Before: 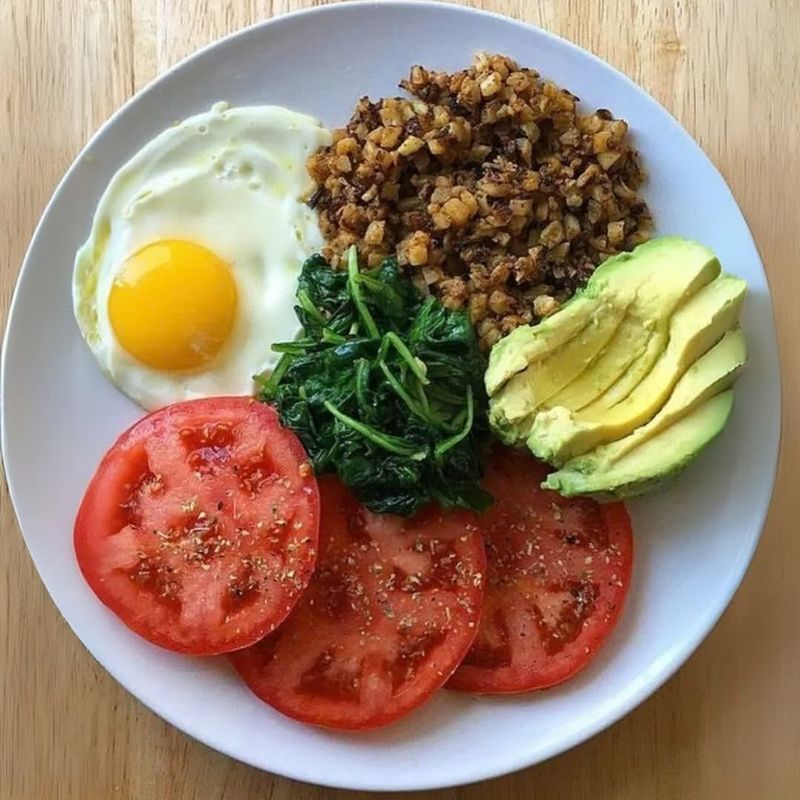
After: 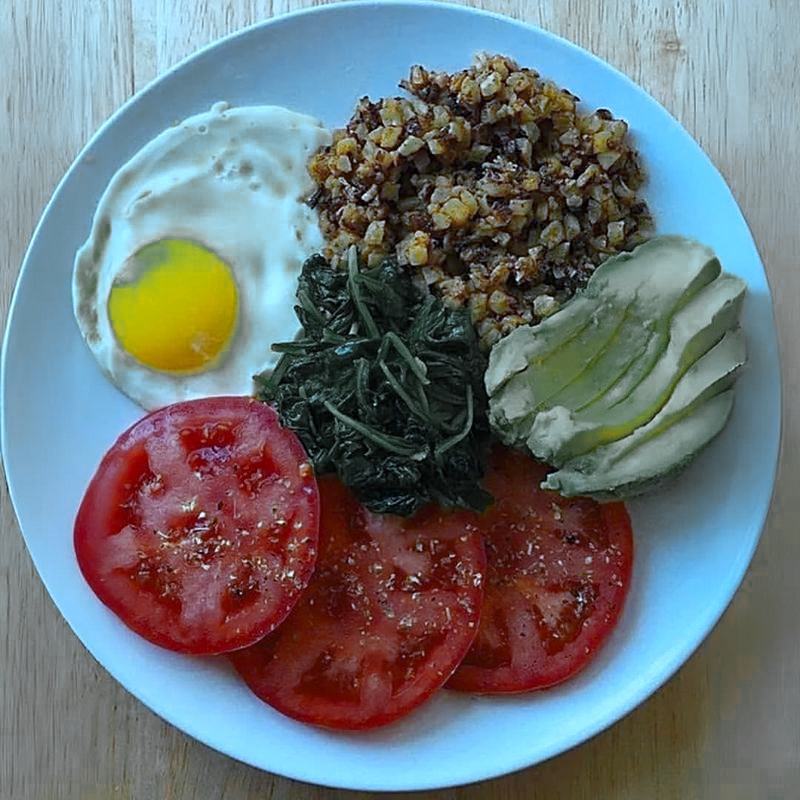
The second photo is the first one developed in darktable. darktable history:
color balance rgb: perceptual saturation grading › global saturation 25%, global vibrance 20%
color zones: curves: ch0 [(0.035, 0.242) (0.25, 0.5) (0.384, 0.214) (0.488, 0.255) (0.75, 0.5)]; ch1 [(0.063, 0.379) (0.25, 0.5) (0.354, 0.201) (0.489, 0.085) (0.729, 0.271)]; ch2 [(0.25, 0.5) (0.38, 0.517) (0.442, 0.51) (0.735, 0.456)]
sharpen: on, module defaults
color calibration: illuminant custom, x 0.432, y 0.395, temperature 3098 K
